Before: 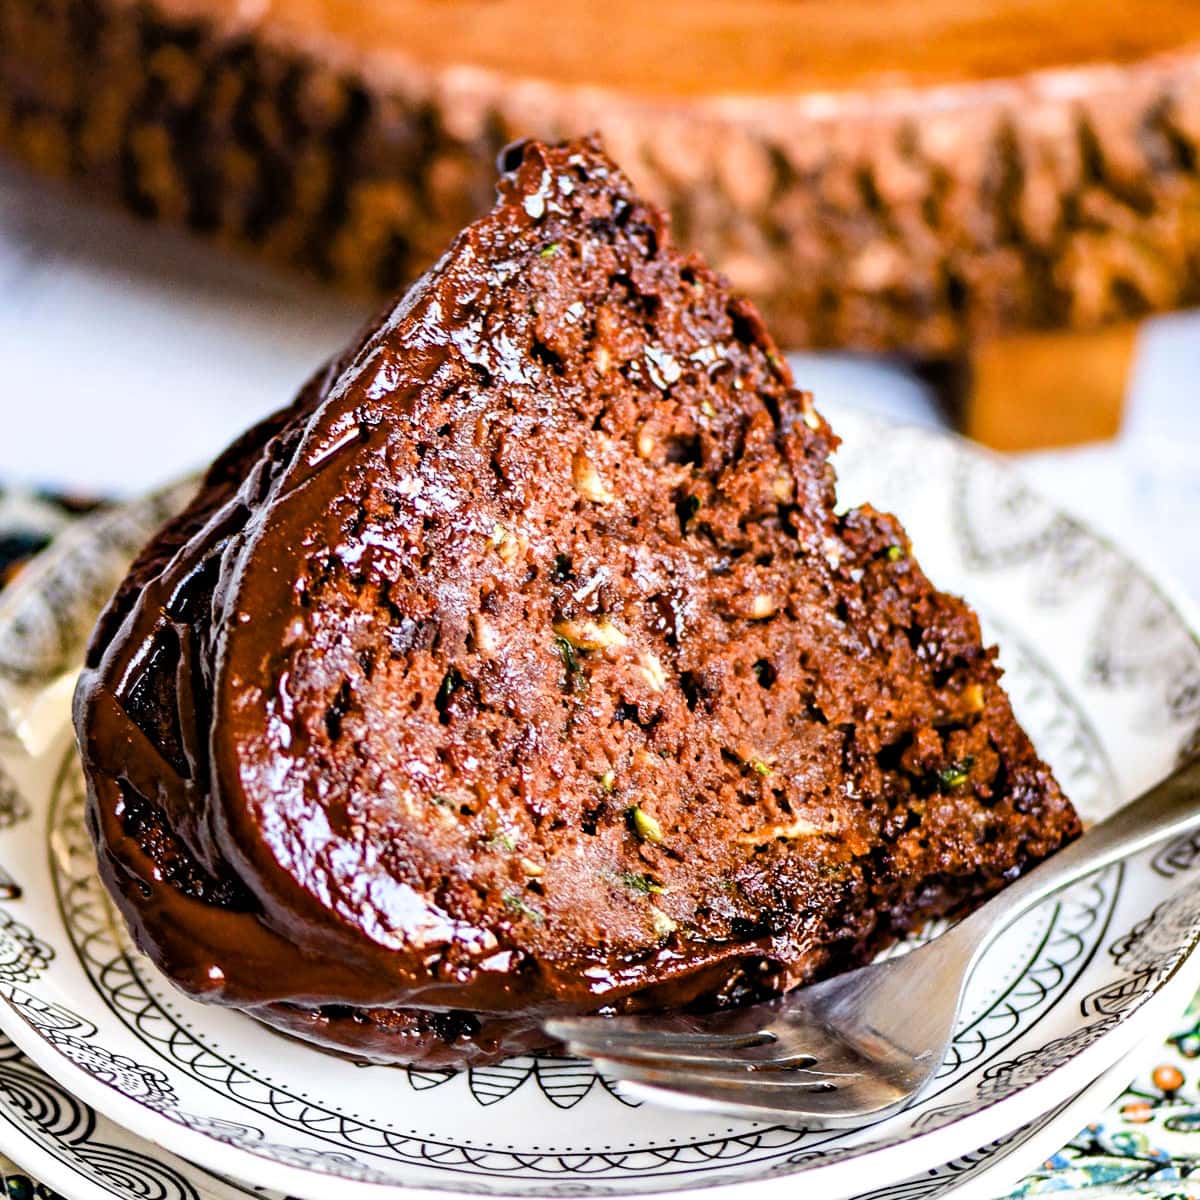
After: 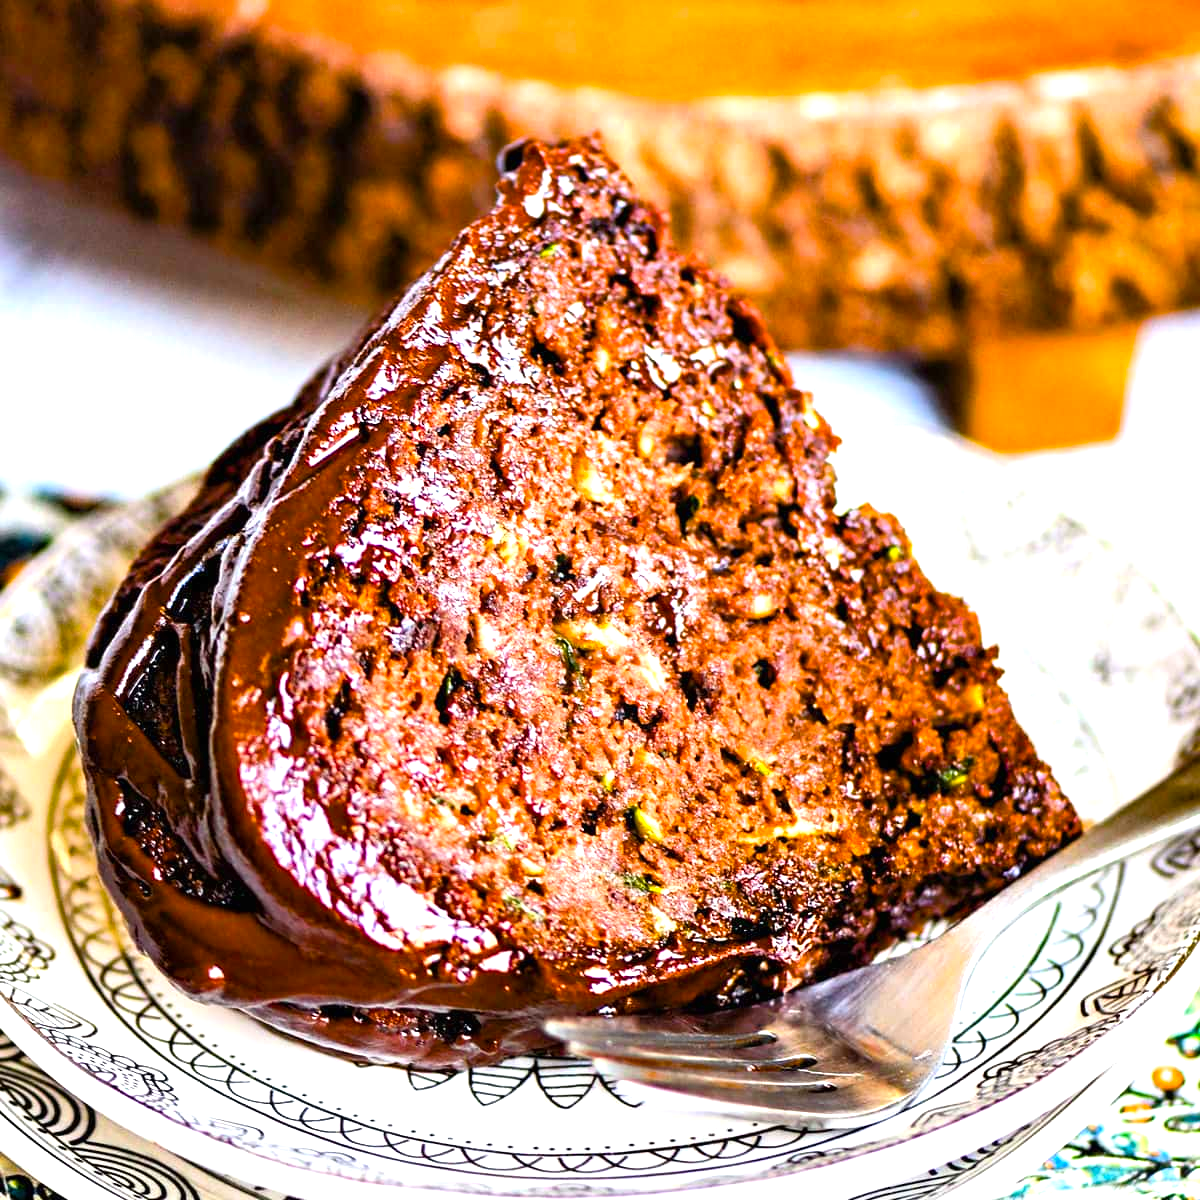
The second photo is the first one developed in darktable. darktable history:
exposure: black level correction 0, exposure 0.7 EV, compensate exposure bias true, compensate highlight preservation false
color balance rgb: perceptual saturation grading › global saturation 25%, global vibrance 20%
